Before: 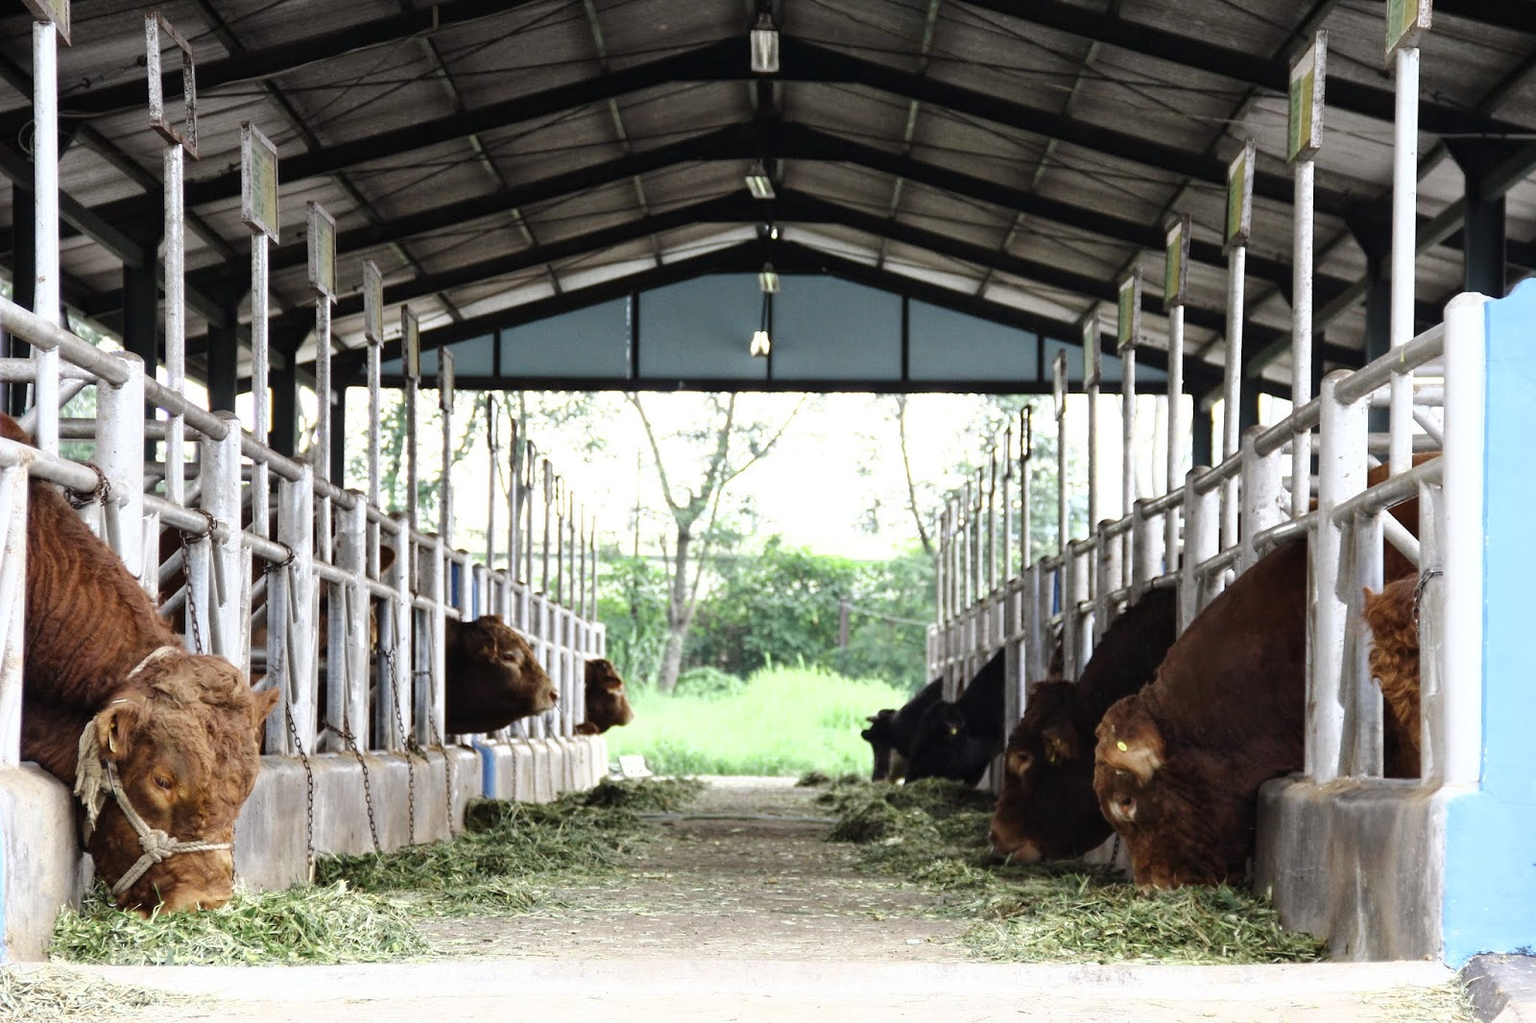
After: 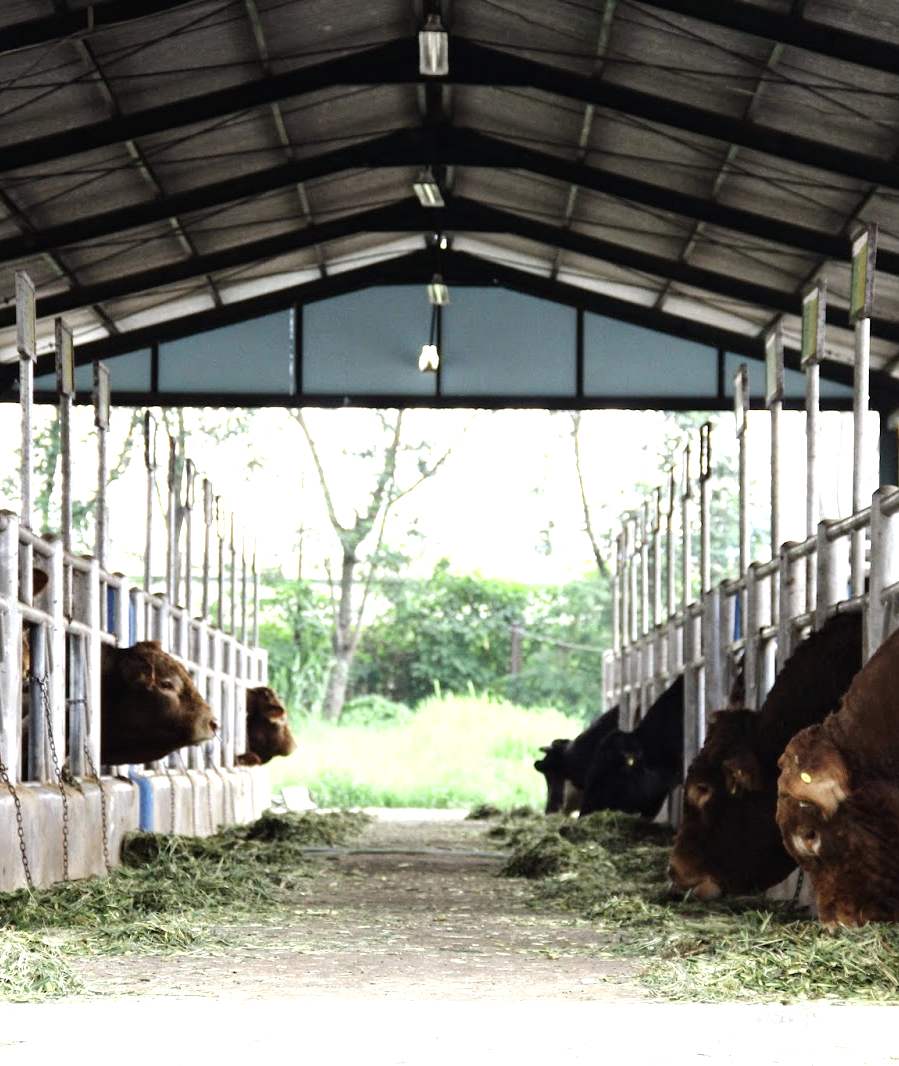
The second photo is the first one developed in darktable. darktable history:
crop and rotate: left 22.712%, right 21.09%
tone equalizer: -8 EV -0.434 EV, -7 EV -0.415 EV, -6 EV -0.35 EV, -5 EV -0.251 EV, -3 EV 0.238 EV, -2 EV 0.339 EV, -1 EV 0.374 EV, +0 EV 0.394 EV
